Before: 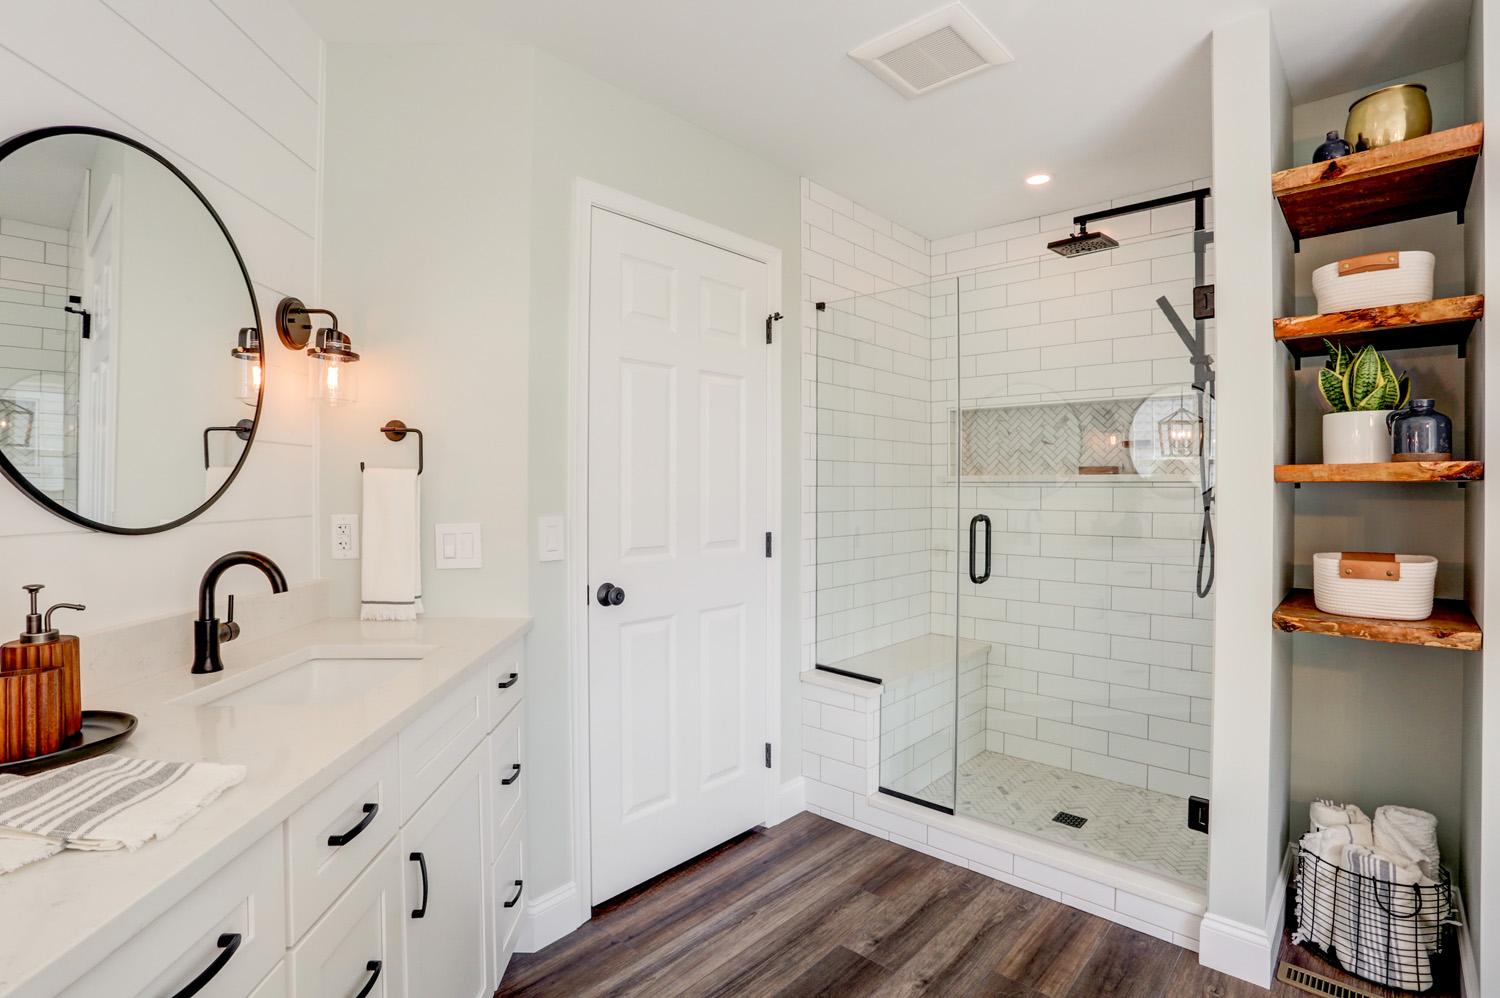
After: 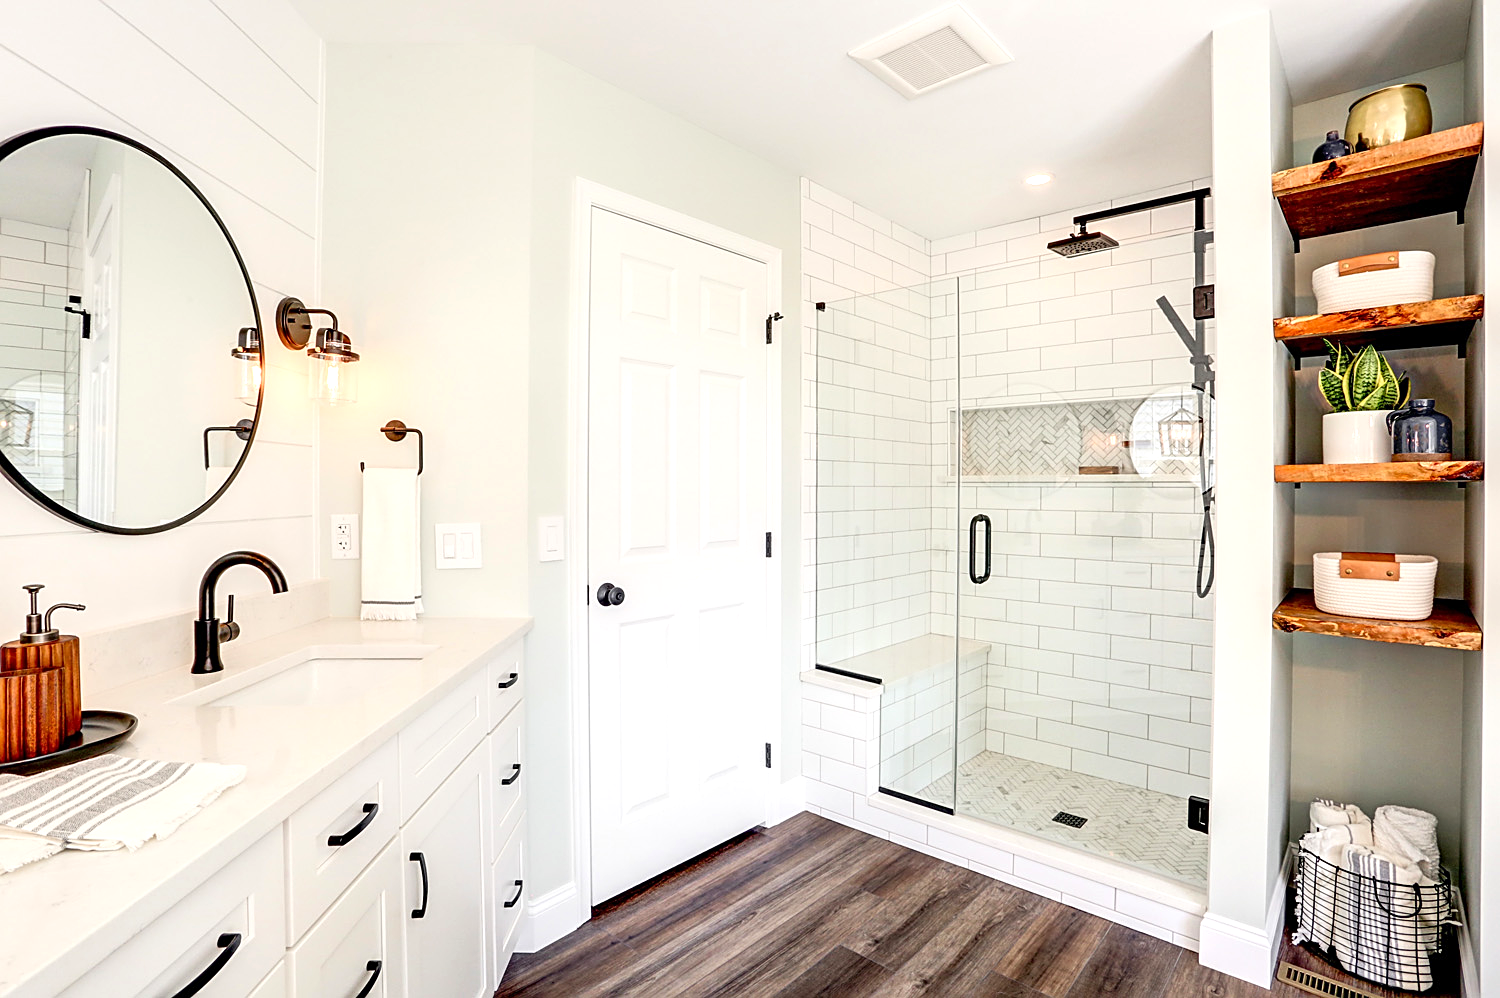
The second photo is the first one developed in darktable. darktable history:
exposure: exposure 0.605 EV, compensate exposure bias true, compensate highlight preservation false
contrast brightness saturation: contrast 0.079, saturation 0.022
sharpen: on, module defaults
